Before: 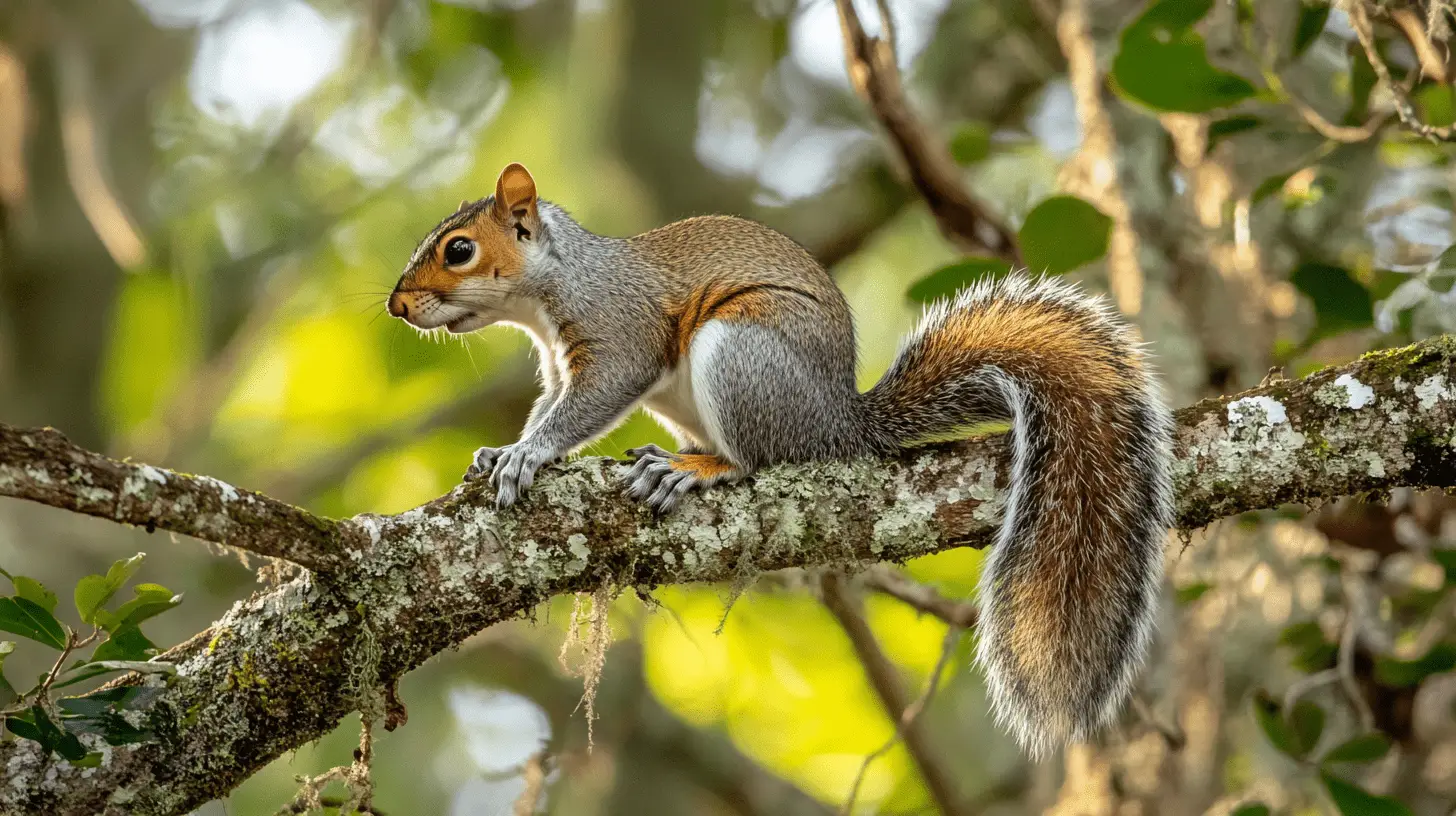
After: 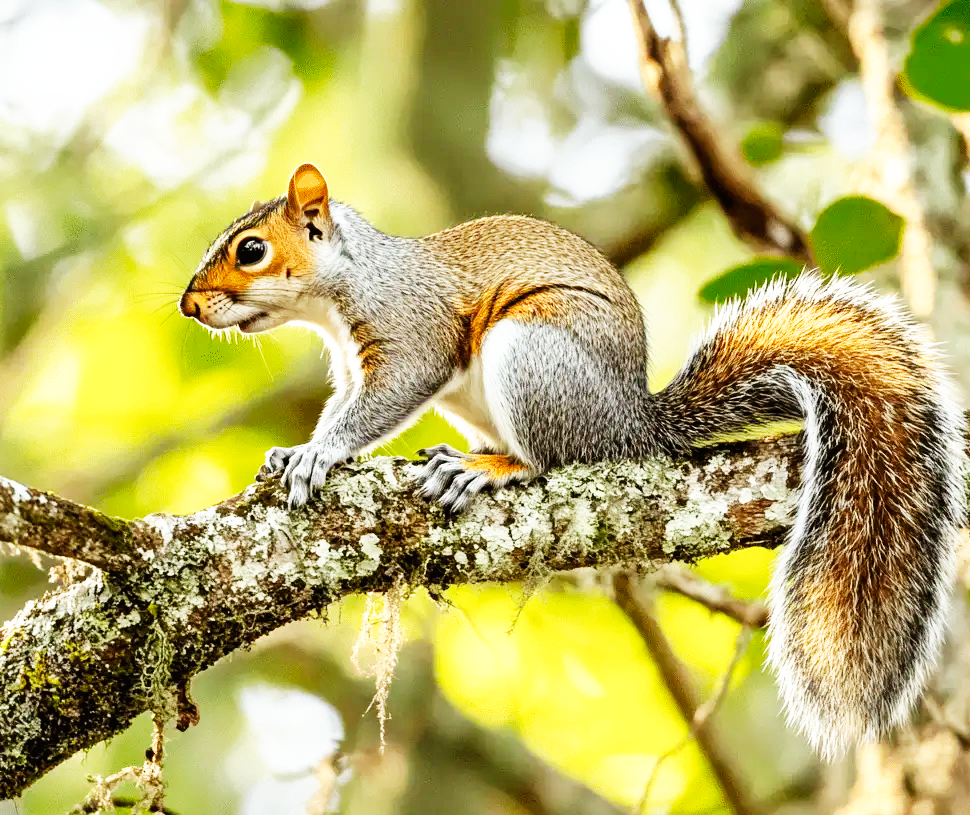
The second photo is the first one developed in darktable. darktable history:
crop and rotate: left 14.292%, right 19.041%
base curve: curves: ch0 [(0, 0) (0.007, 0.004) (0.027, 0.03) (0.046, 0.07) (0.207, 0.54) (0.442, 0.872) (0.673, 0.972) (1, 1)], preserve colors none
tone equalizer: on, module defaults
